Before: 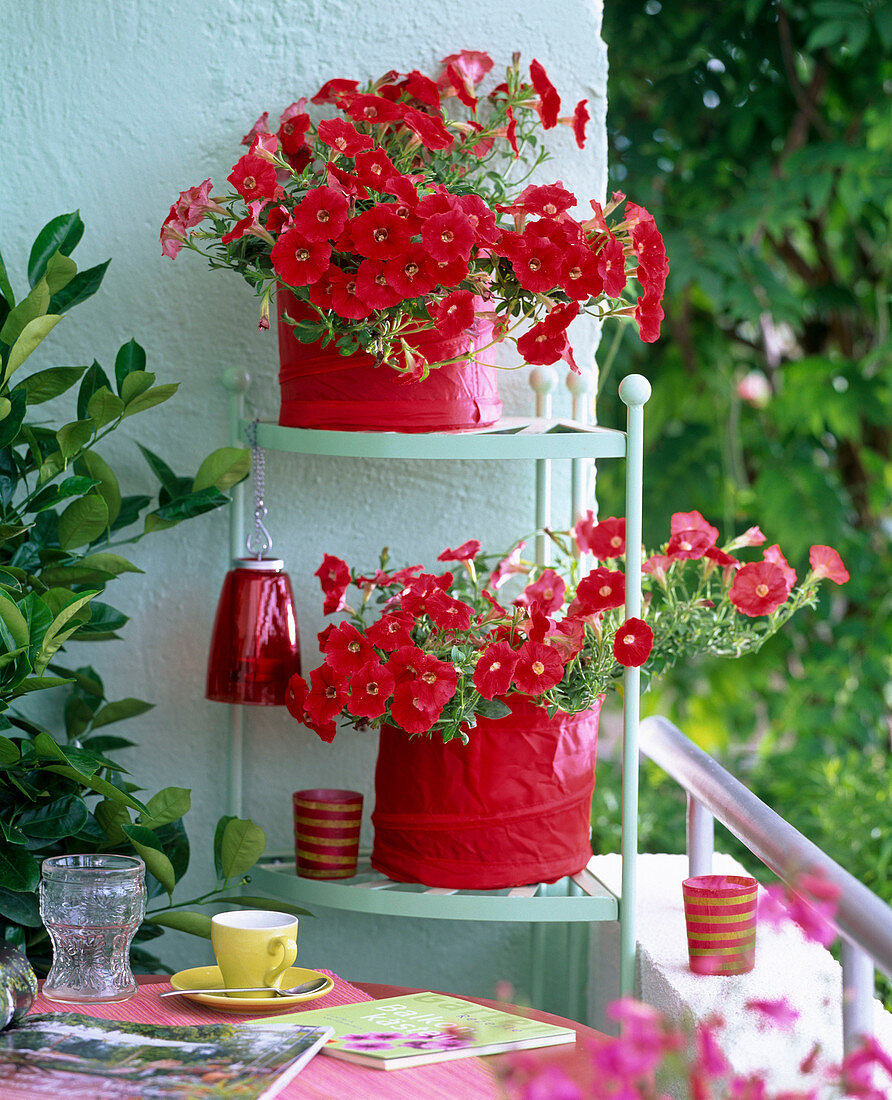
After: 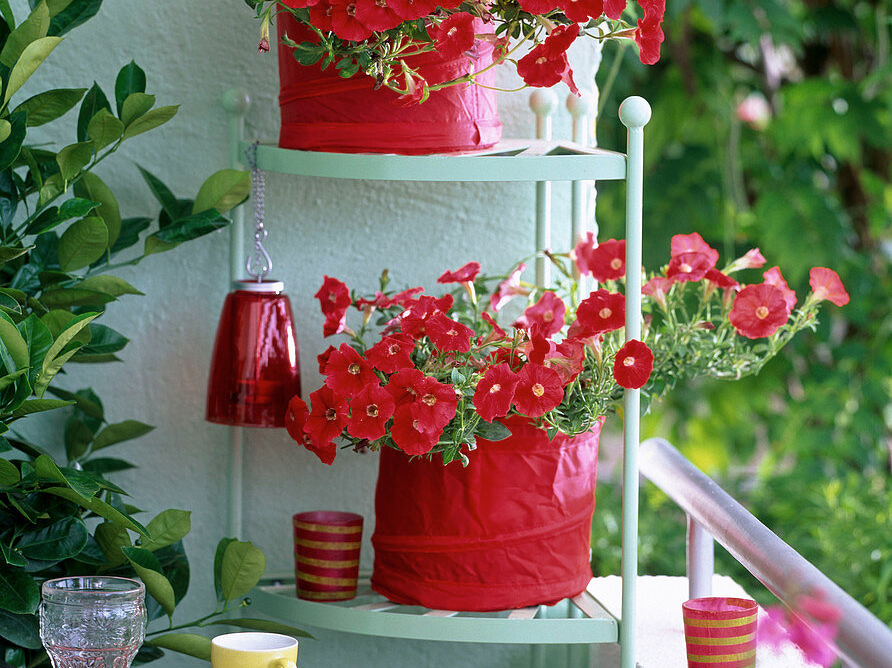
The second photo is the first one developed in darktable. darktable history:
exposure: compensate exposure bias true, compensate highlight preservation false
contrast brightness saturation: saturation -0.057
crop and rotate: top 25.34%, bottom 13.921%
